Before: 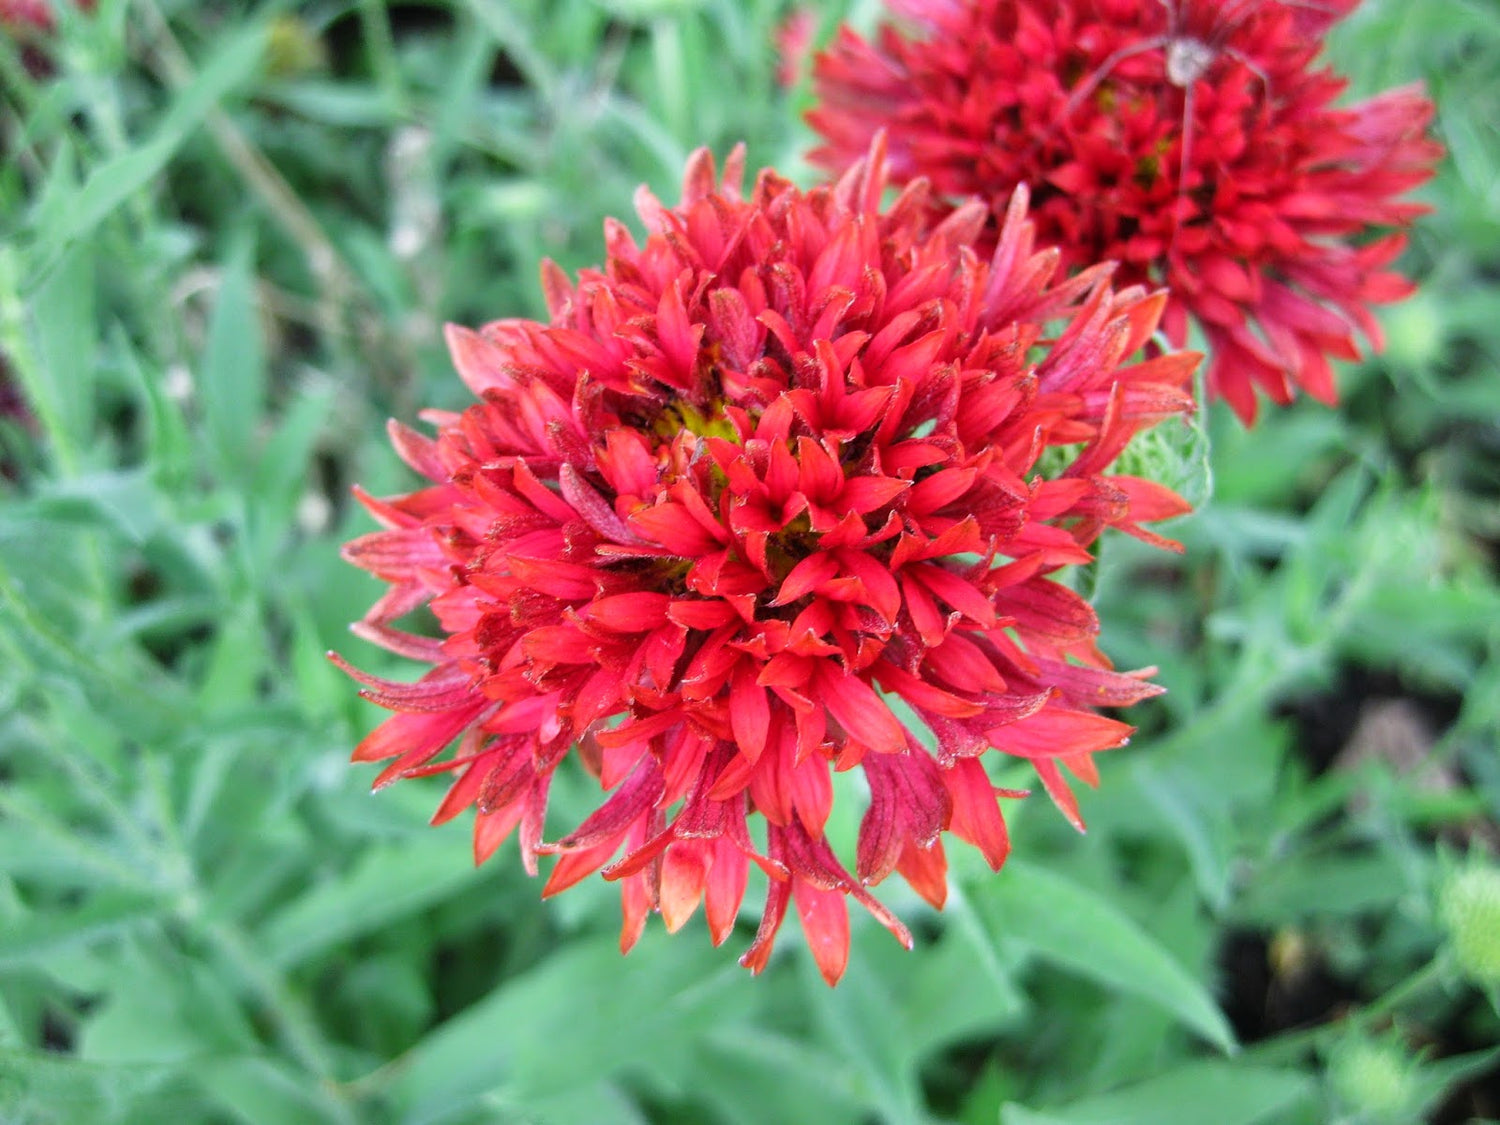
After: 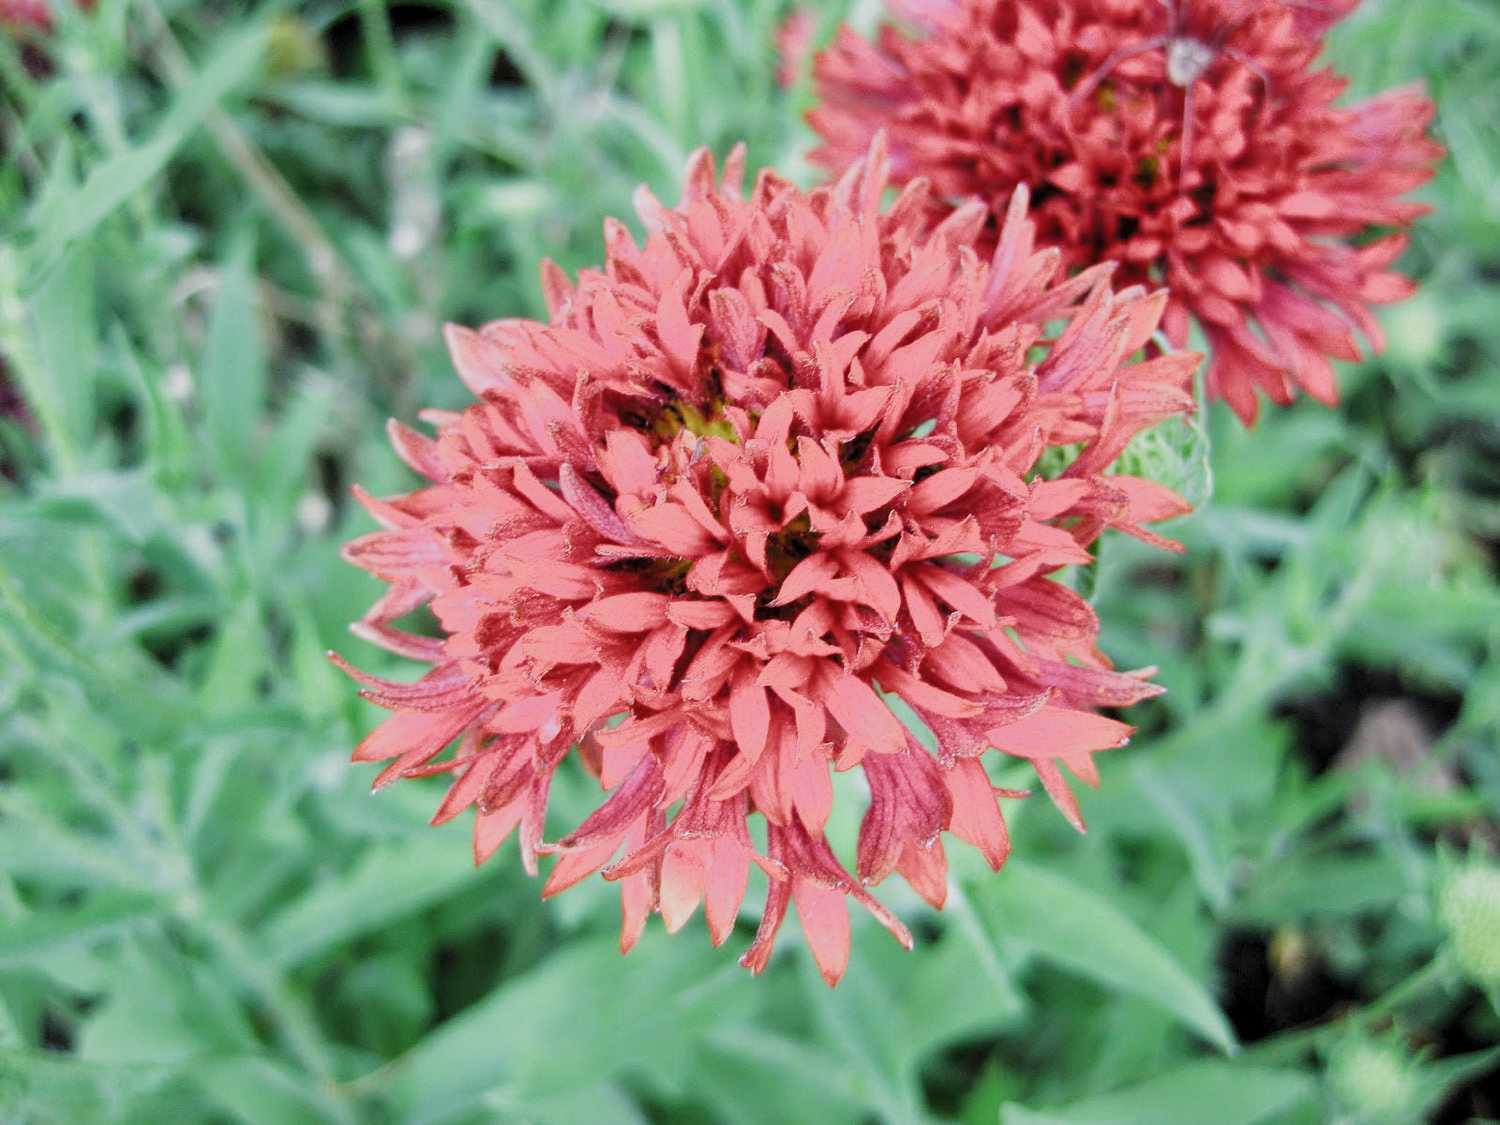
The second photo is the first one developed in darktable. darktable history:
levels: white 99.94%, levels [0.031, 0.5, 0.969]
filmic rgb: black relative exposure -9.51 EV, white relative exposure 3.02 EV, threshold 3 EV, hardness 6.15, color science v5 (2021), iterations of high-quality reconstruction 0, contrast in shadows safe, contrast in highlights safe, enable highlight reconstruction true
